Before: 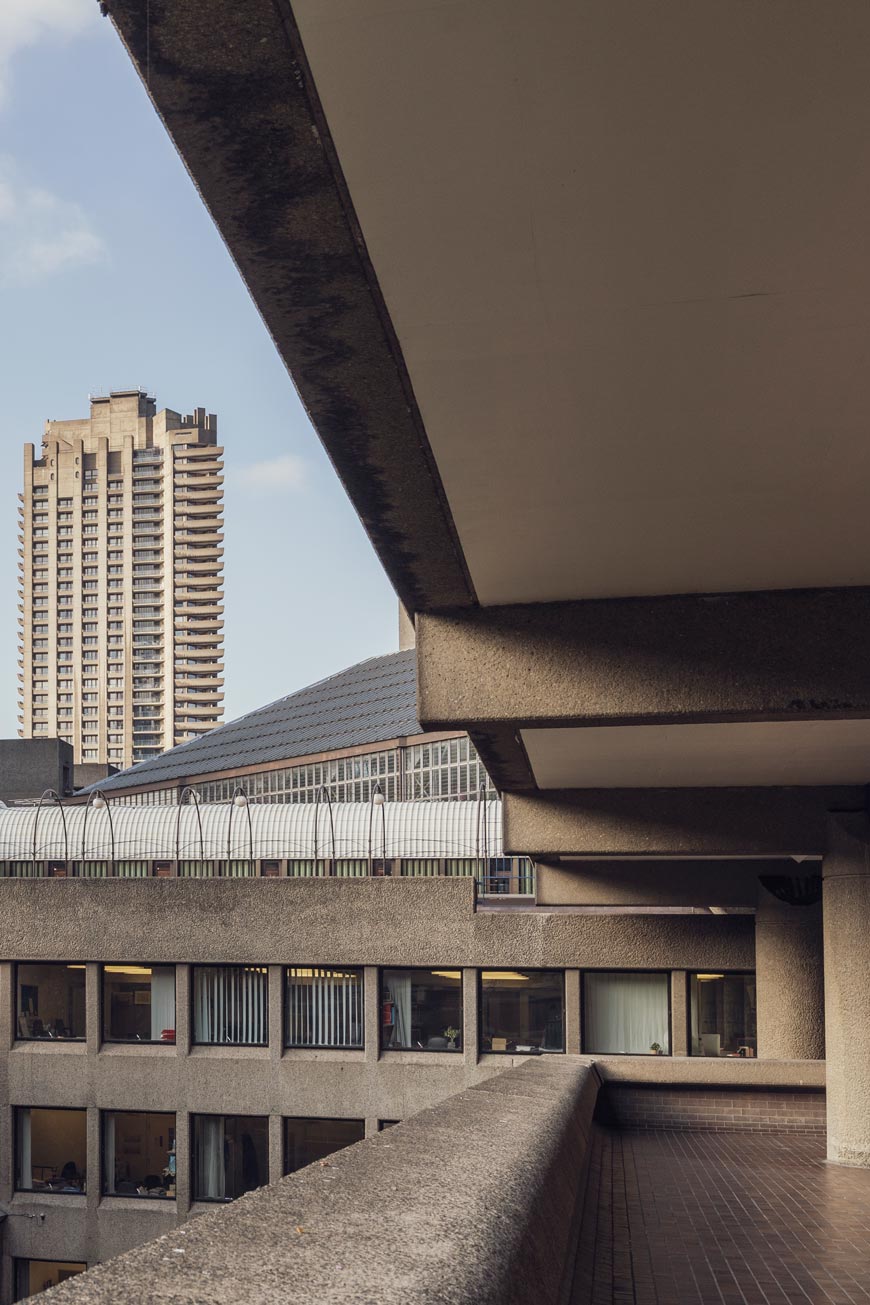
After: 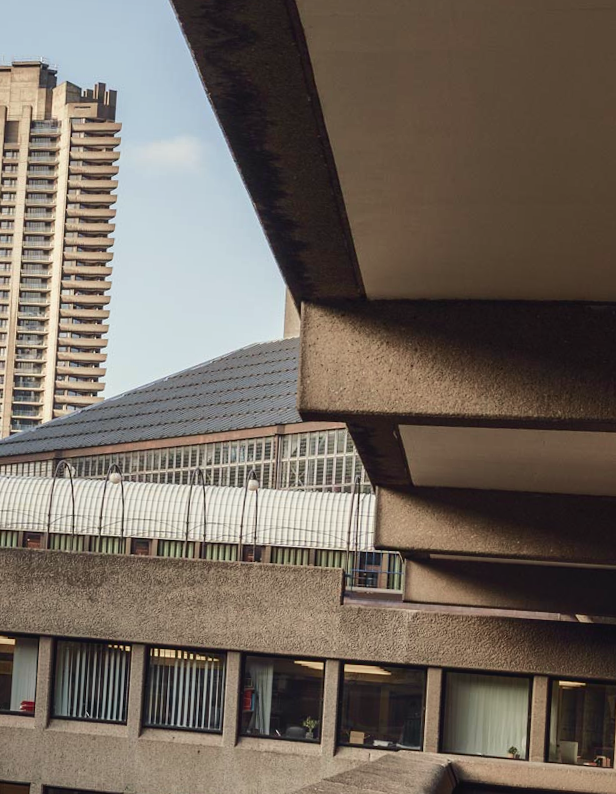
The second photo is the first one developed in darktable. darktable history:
tone curve: curves: ch0 [(0, 0.021) (0.059, 0.053) (0.212, 0.18) (0.337, 0.304) (0.495, 0.505) (0.725, 0.731) (0.89, 0.919) (1, 1)]; ch1 [(0, 0) (0.094, 0.081) (0.285, 0.299) (0.403, 0.436) (0.479, 0.475) (0.54, 0.55) (0.615, 0.637) (0.683, 0.688) (1, 1)]; ch2 [(0, 0) (0.257, 0.217) (0.434, 0.434) (0.498, 0.507) (0.527, 0.542) (0.597, 0.587) (0.658, 0.595) (1, 1)], color space Lab, independent channels, preserve colors none
crop and rotate: angle -3.8°, left 9.894%, top 21.226%, right 12.338%, bottom 12.009%
